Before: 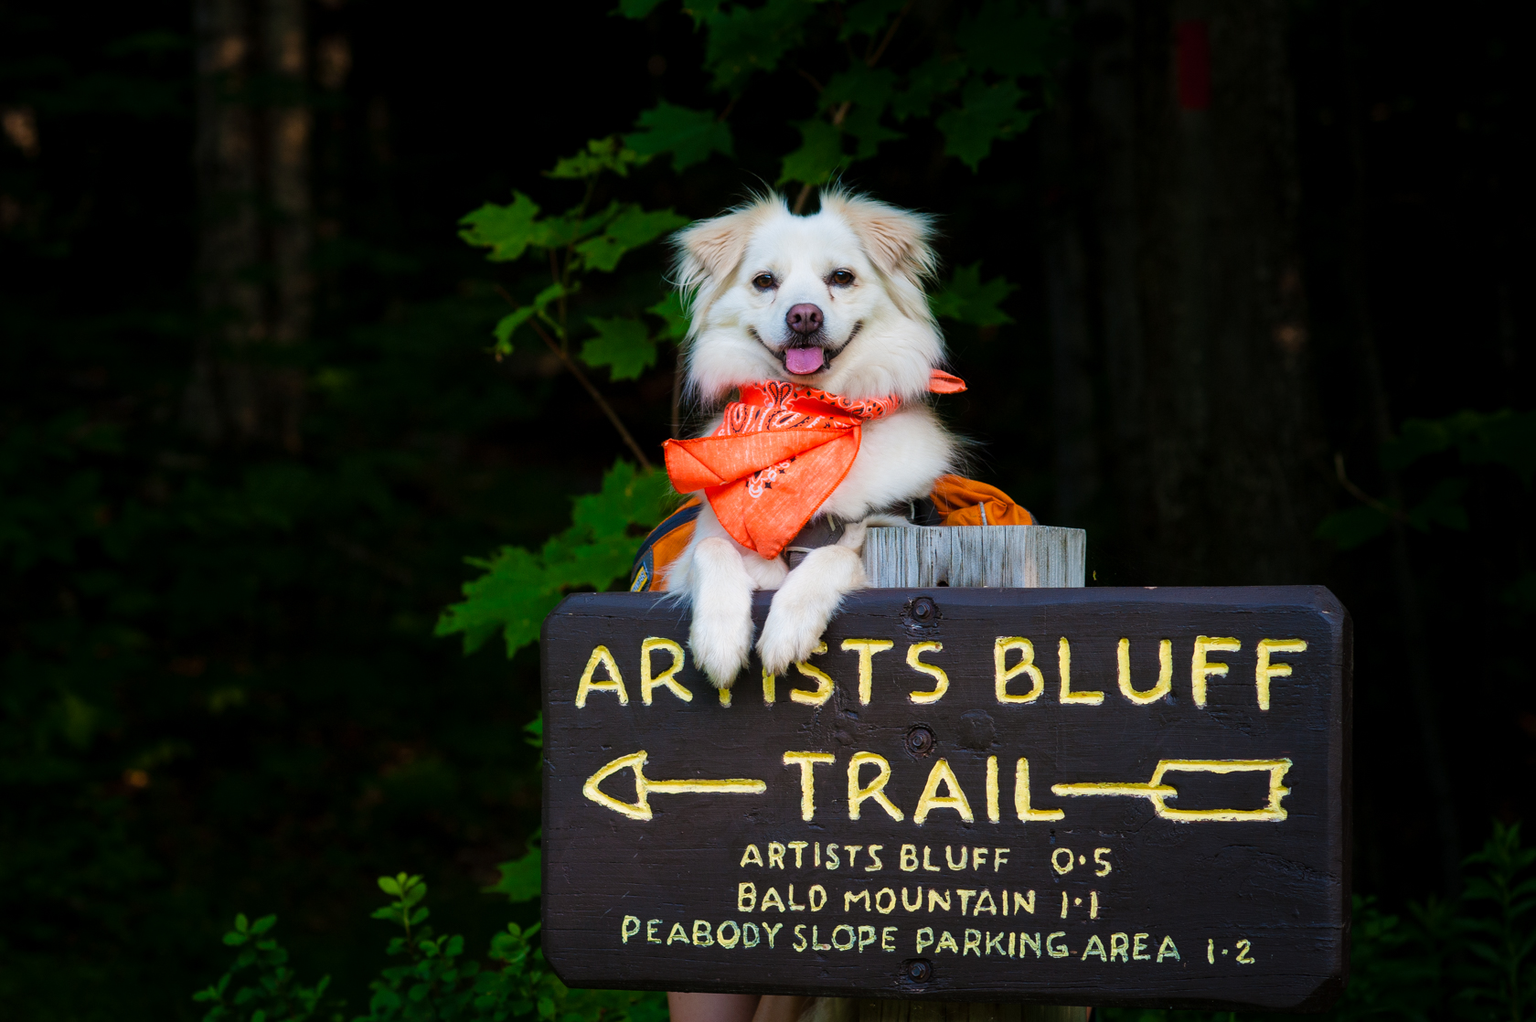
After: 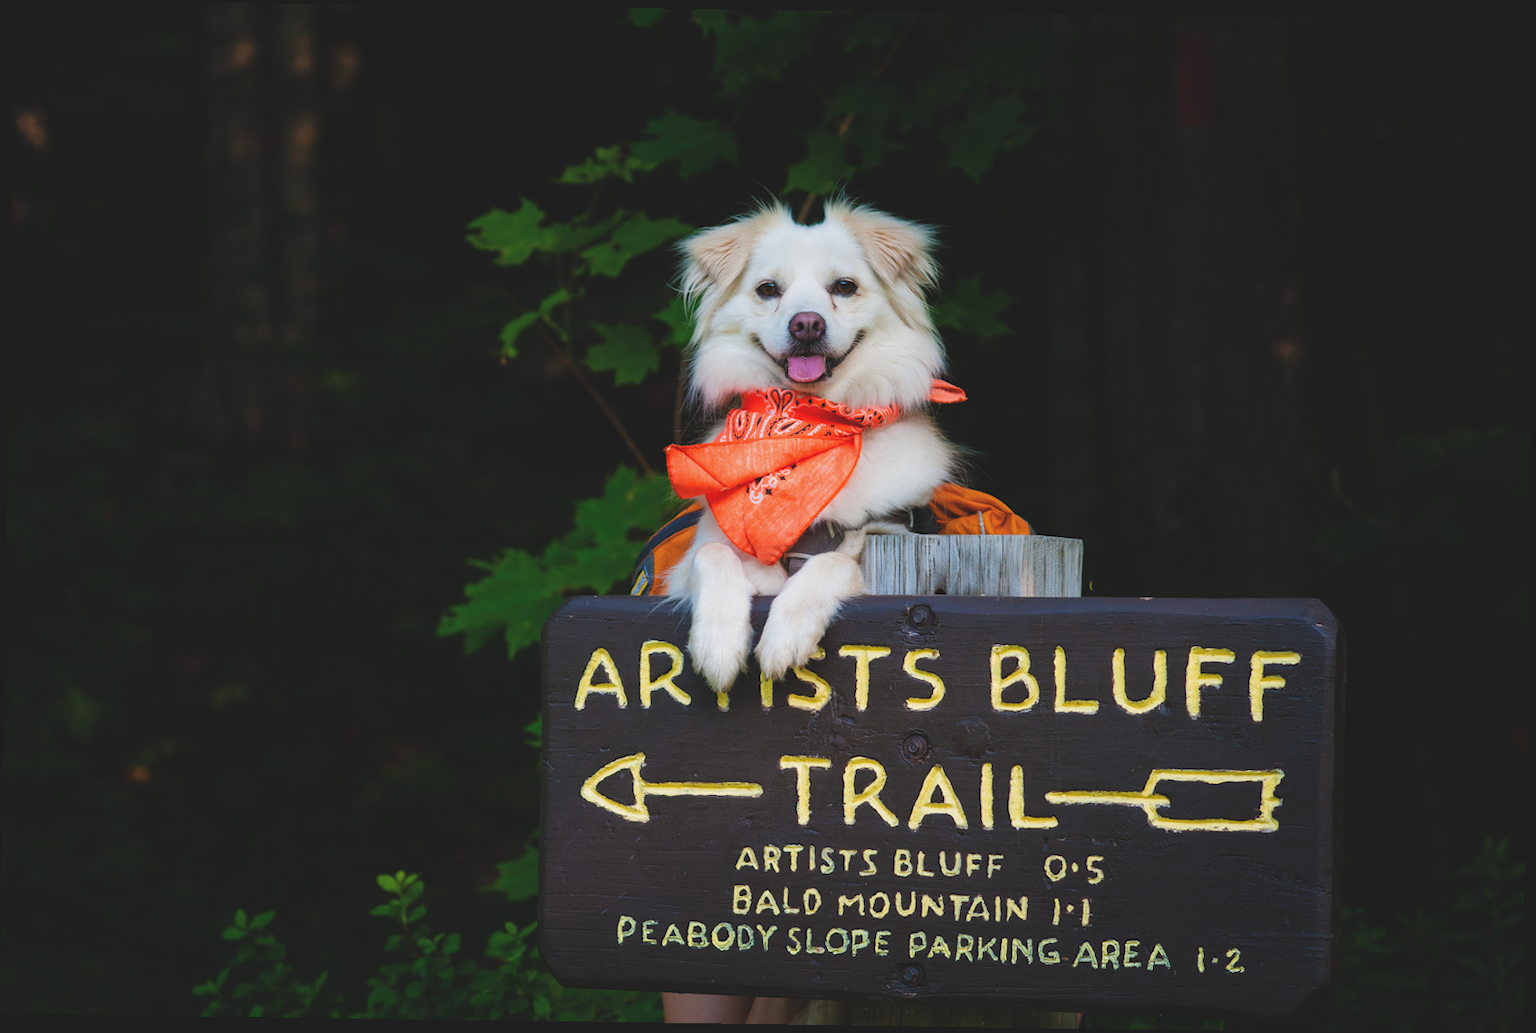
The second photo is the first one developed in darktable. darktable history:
rotate and perspective: rotation 0.8°, automatic cropping off
exposure: black level correction -0.015, exposure -0.125 EV, compensate highlight preservation false
